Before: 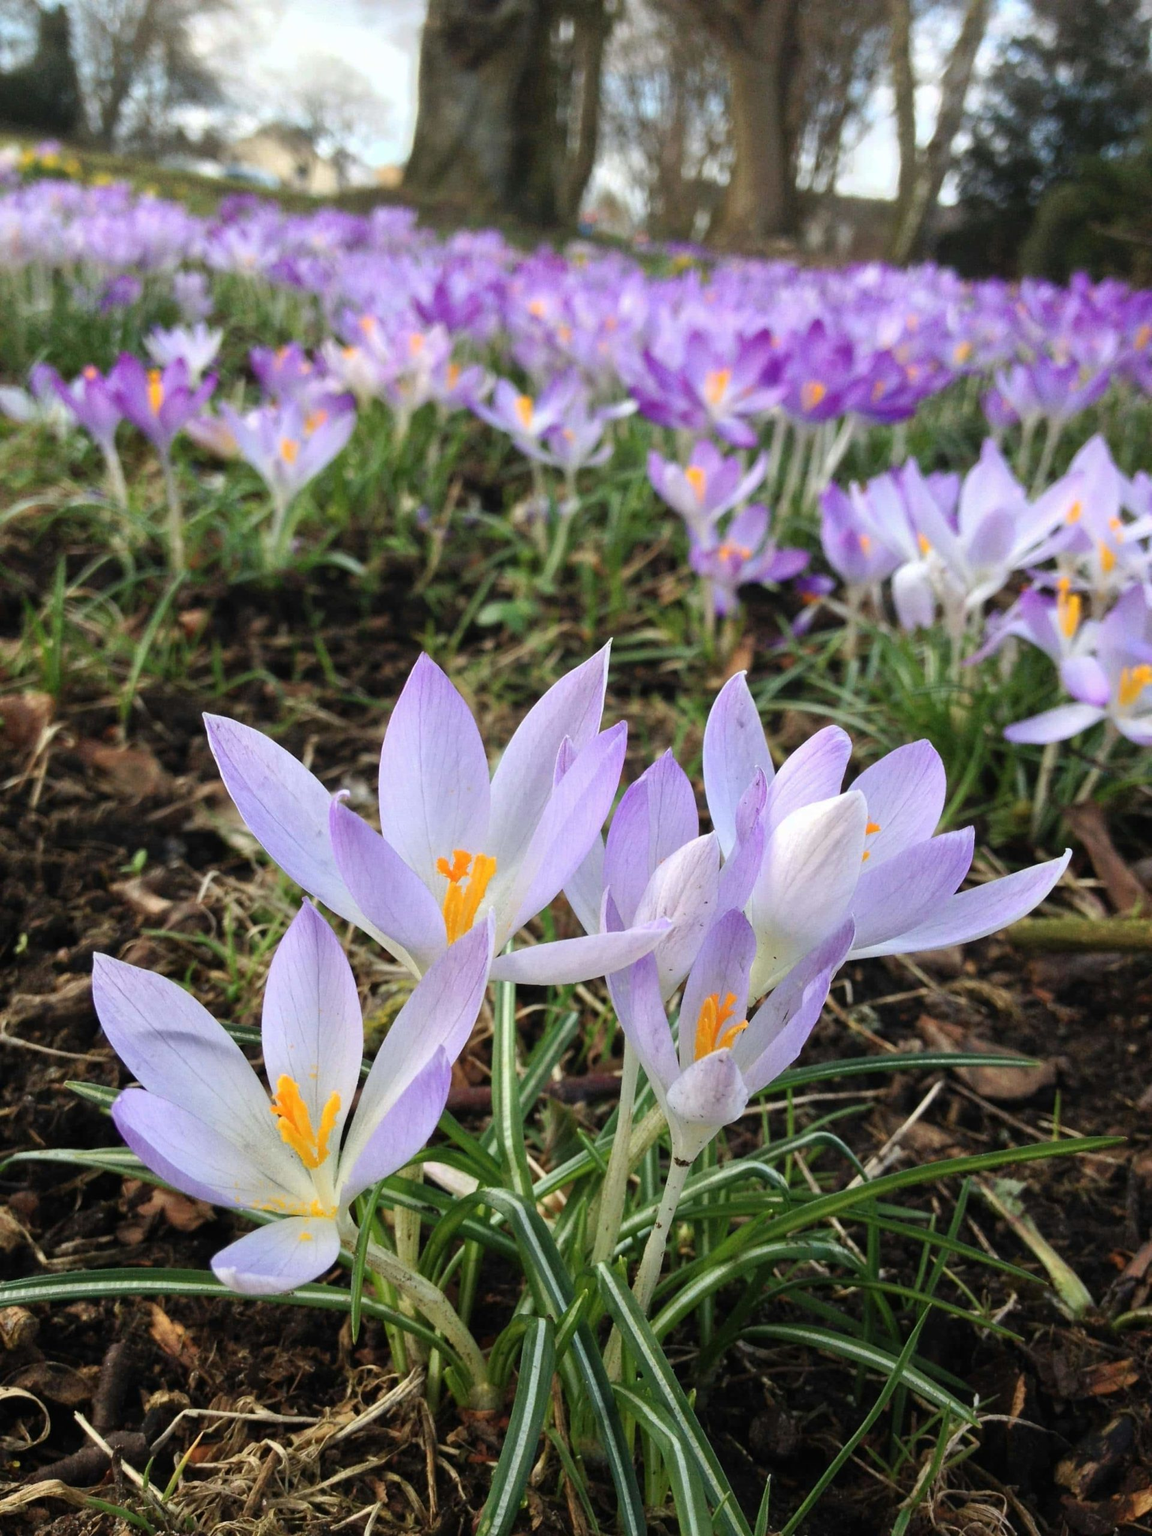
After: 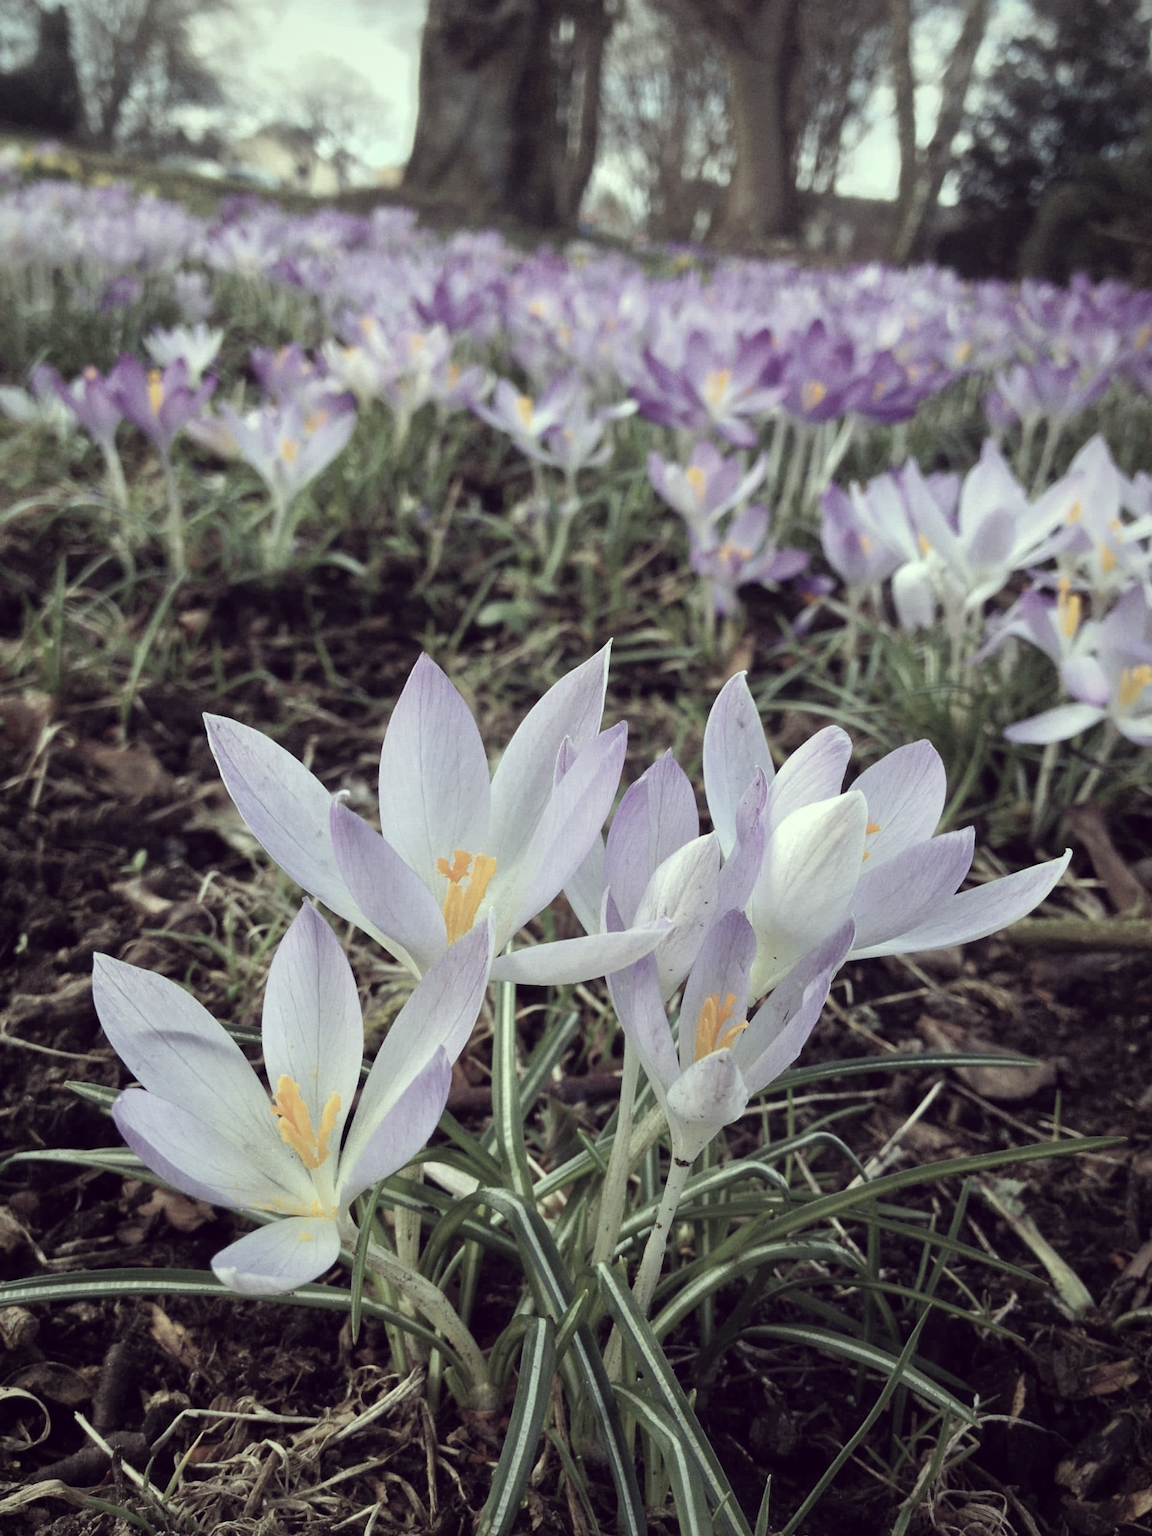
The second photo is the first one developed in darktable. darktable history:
color correction: highlights a* -20.94, highlights b* 20.2, shadows a* 19.57, shadows b* -20.26, saturation 0.416
vignetting: fall-off radius 69.39%, brightness -0.299, saturation -0.067, automatic ratio true
